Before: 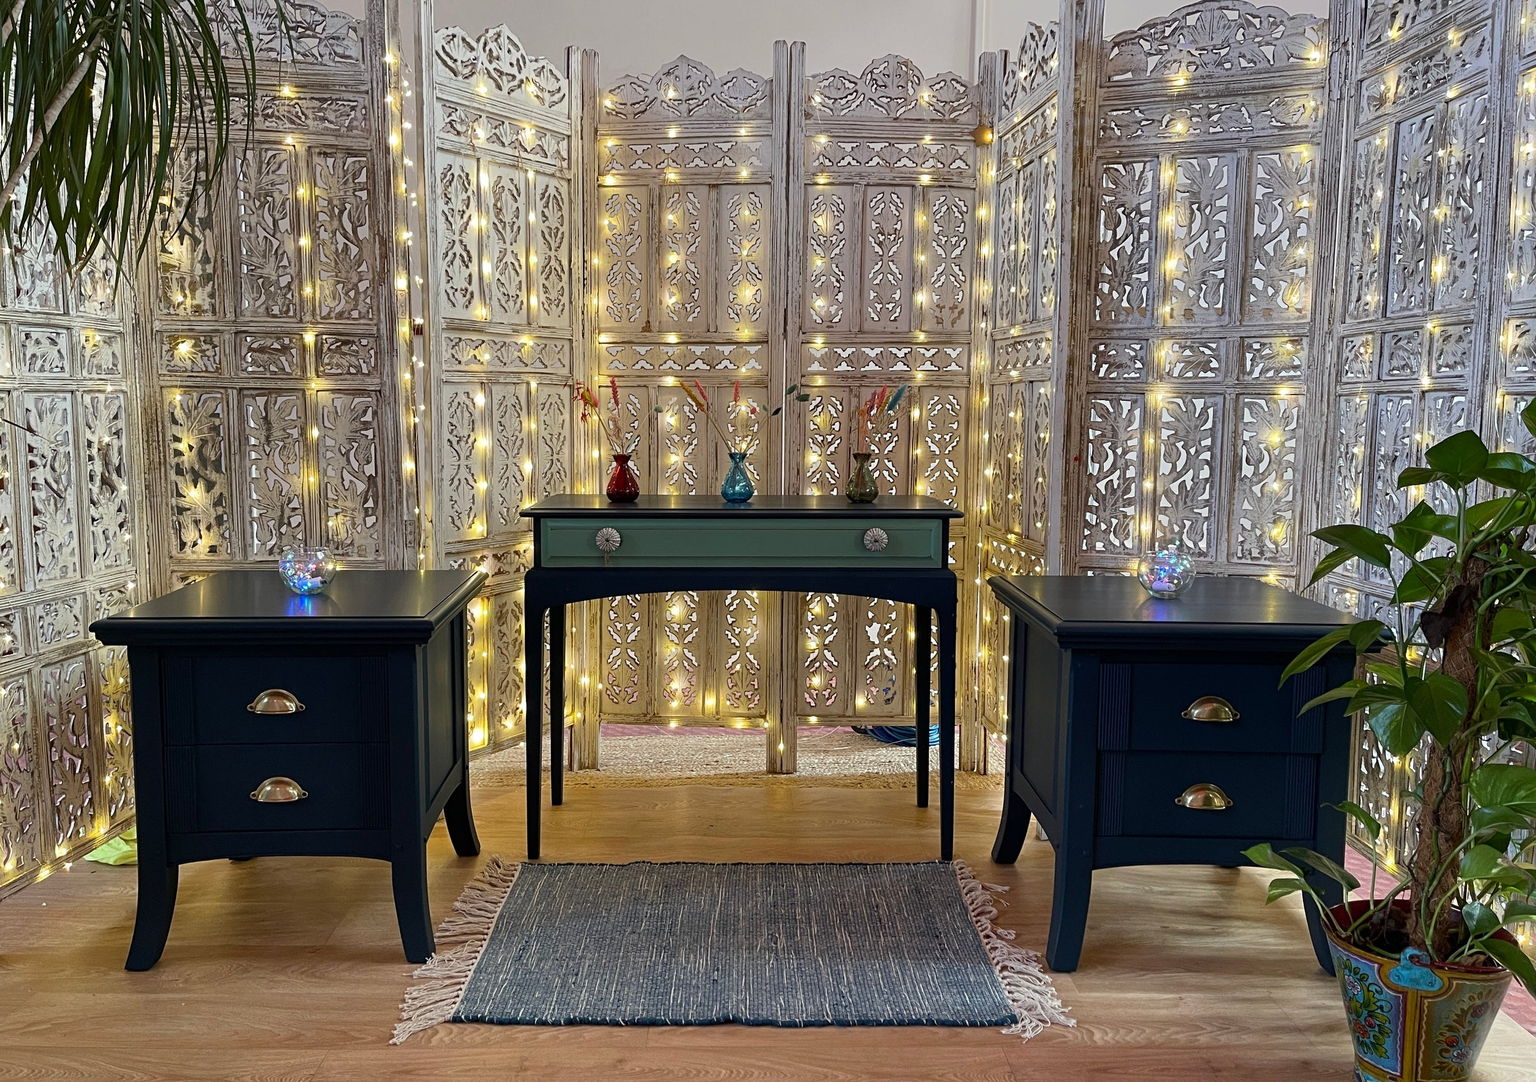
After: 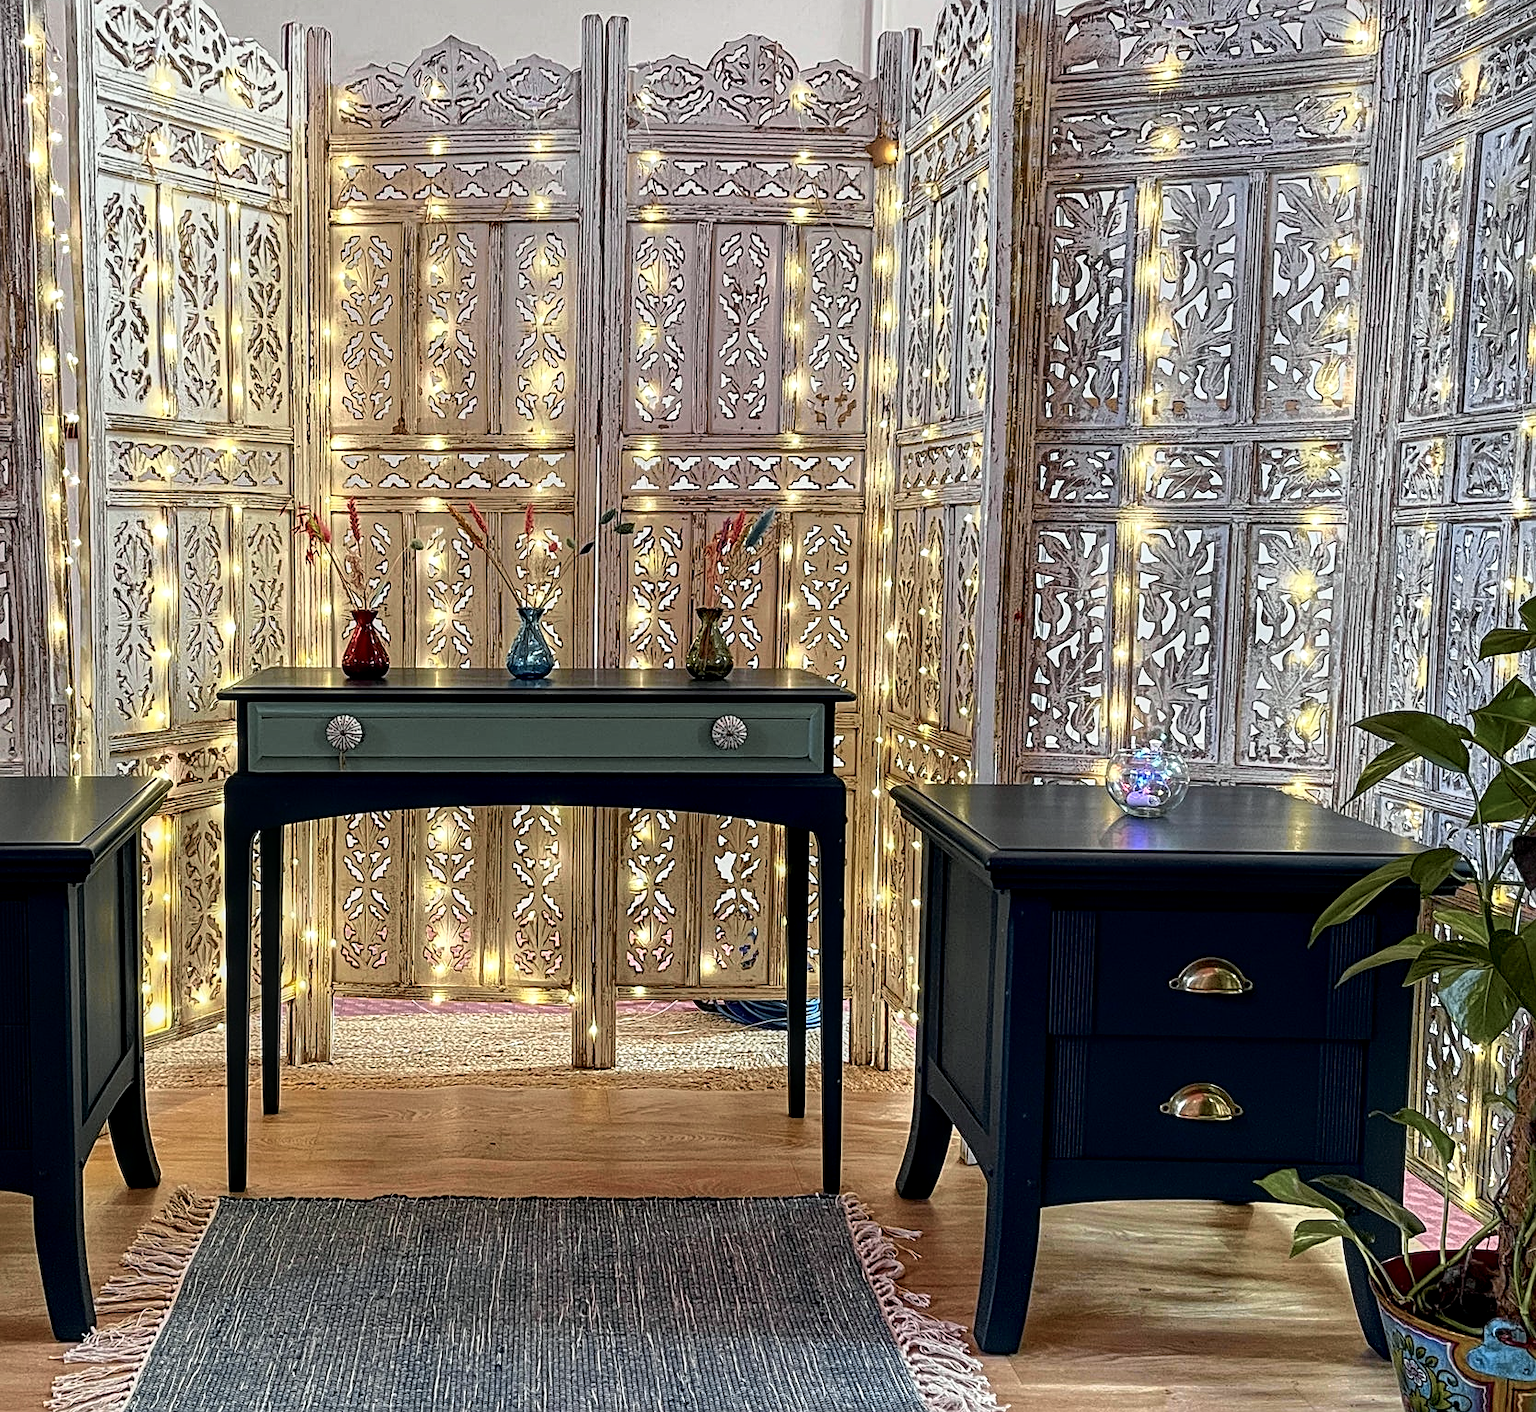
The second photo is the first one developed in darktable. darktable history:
crop and rotate: left 24.034%, top 2.838%, right 6.406%, bottom 6.299%
local contrast: highlights 61%, detail 143%, midtone range 0.428
tone curve: curves: ch0 [(0, 0) (0.105, 0.068) (0.181, 0.185) (0.28, 0.291) (0.384, 0.404) (0.485, 0.531) (0.638, 0.681) (0.795, 0.879) (1, 0.977)]; ch1 [(0, 0) (0.161, 0.092) (0.35, 0.33) (0.379, 0.401) (0.456, 0.469) (0.504, 0.5) (0.512, 0.514) (0.58, 0.597) (0.635, 0.646) (1, 1)]; ch2 [(0, 0) (0.371, 0.362) (0.437, 0.437) (0.5, 0.5) (0.53, 0.523) (0.56, 0.58) (0.622, 0.606) (1, 1)], color space Lab, independent channels, preserve colors none
sharpen: on, module defaults
